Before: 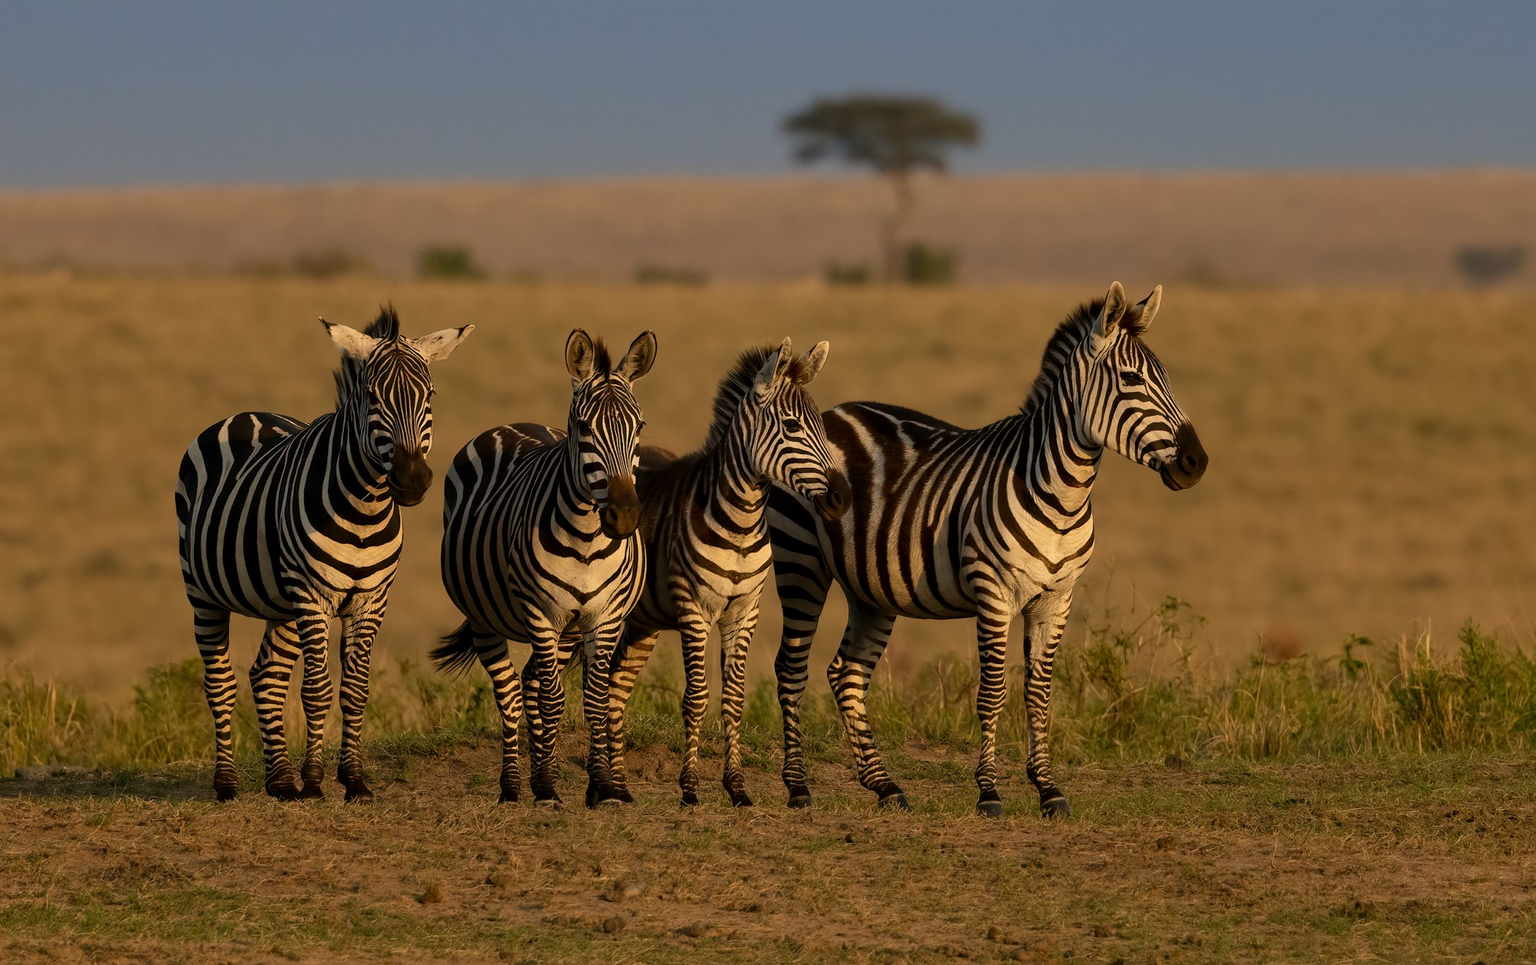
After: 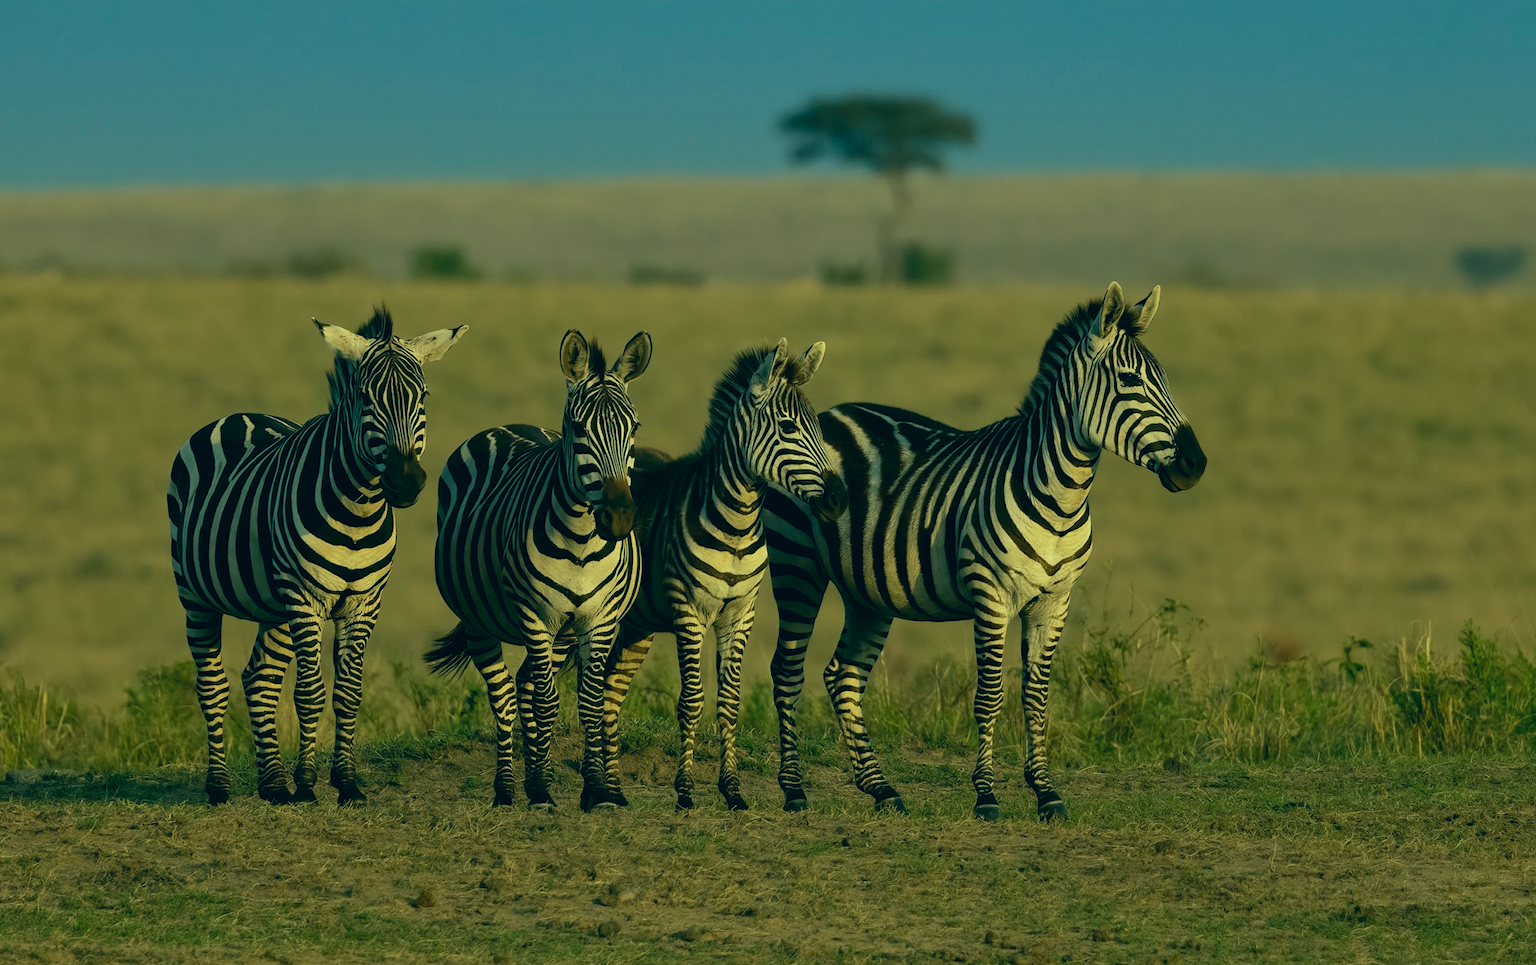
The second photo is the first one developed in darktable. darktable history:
color correction: highlights a* -20.08, highlights b* 9.8, shadows a* -20.4, shadows b* -10.76
crop and rotate: left 0.614%, top 0.179%, bottom 0.309%
